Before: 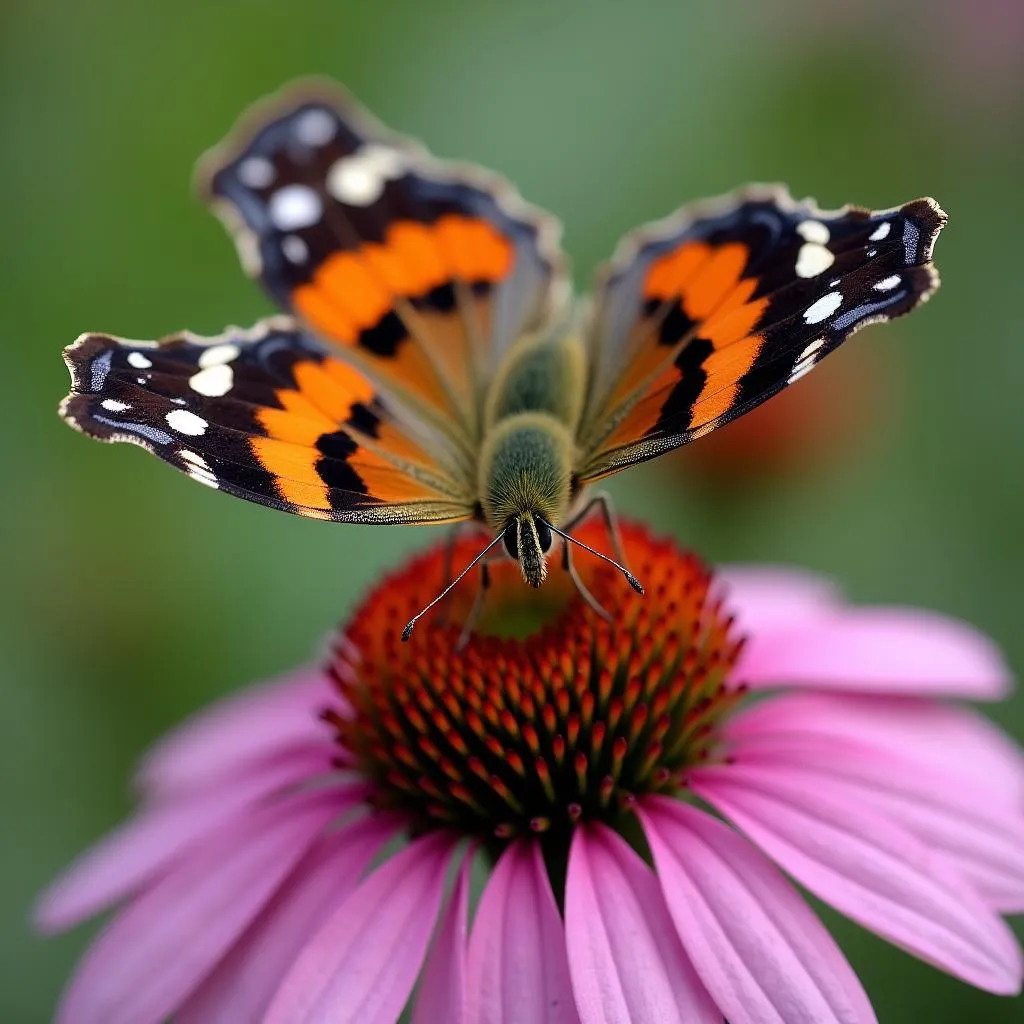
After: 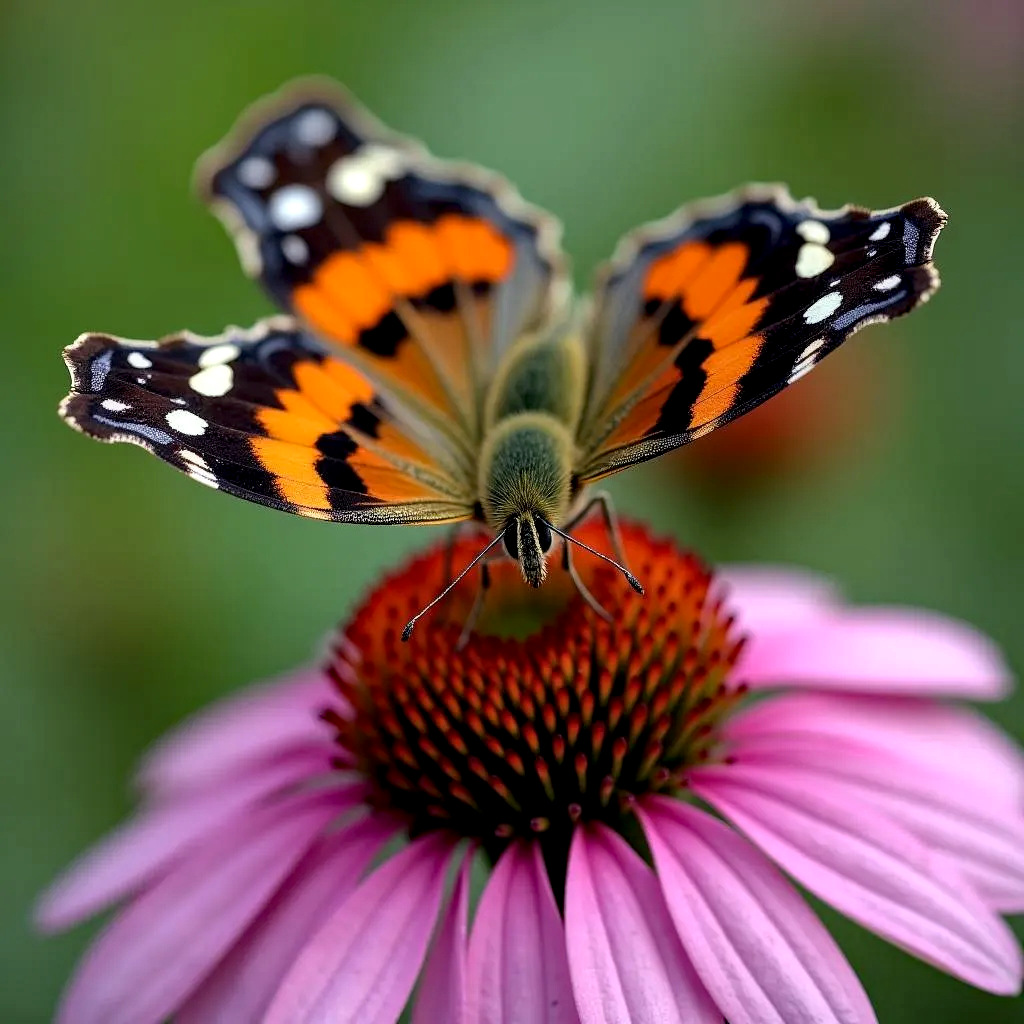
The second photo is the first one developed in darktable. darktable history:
local contrast: highlights 86%, shadows 82%
haze removal: compatibility mode true, adaptive false
levels: mode automatic
